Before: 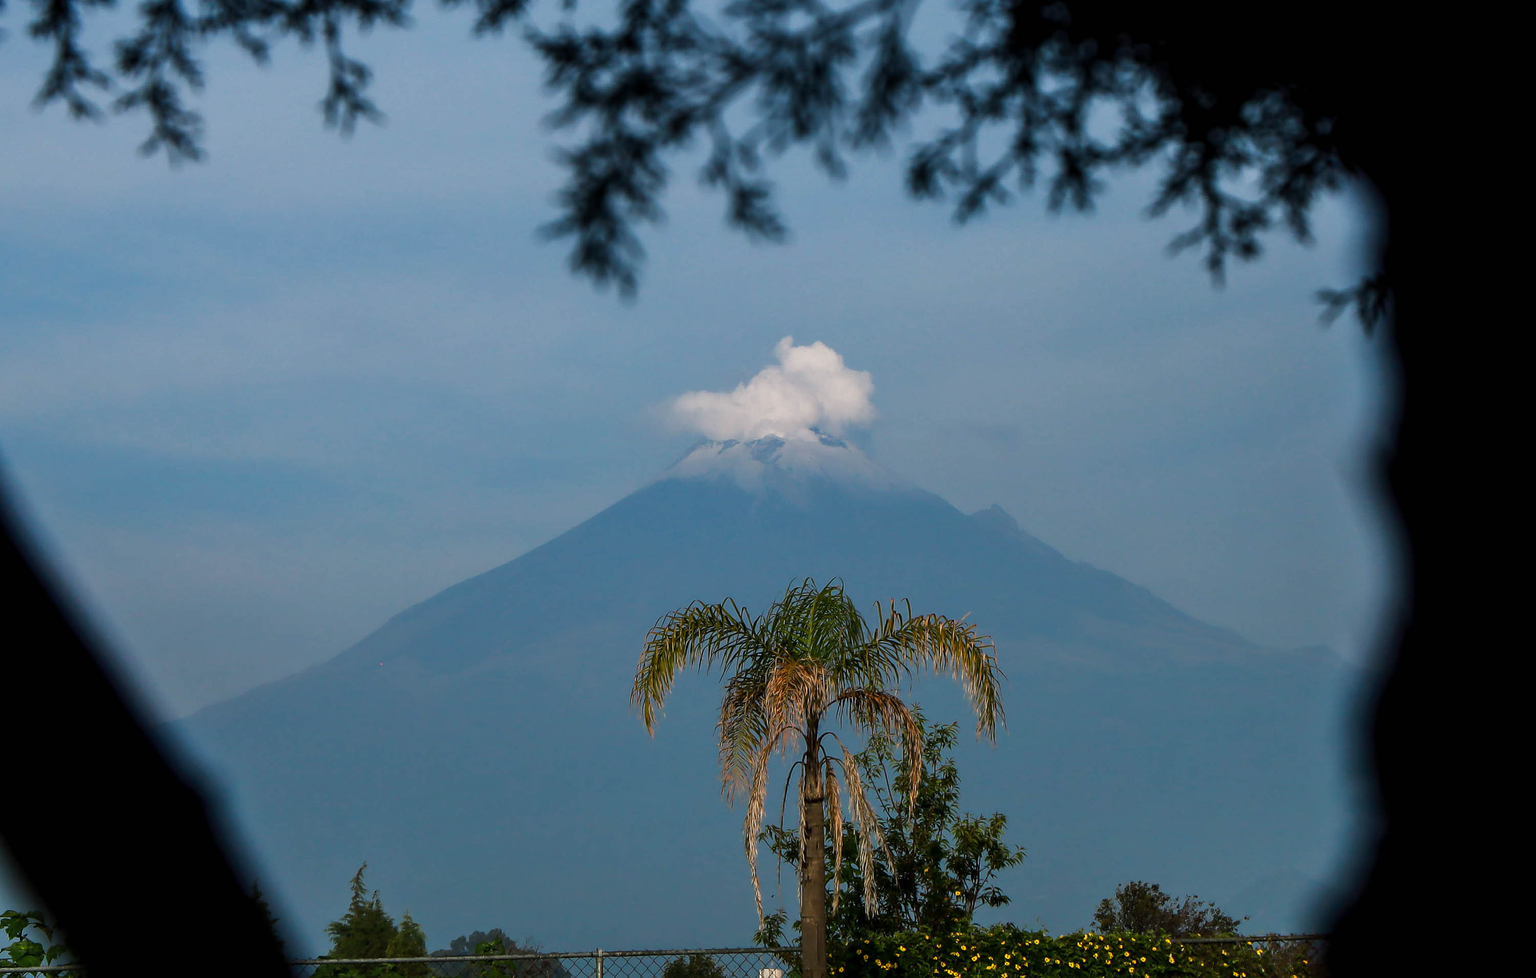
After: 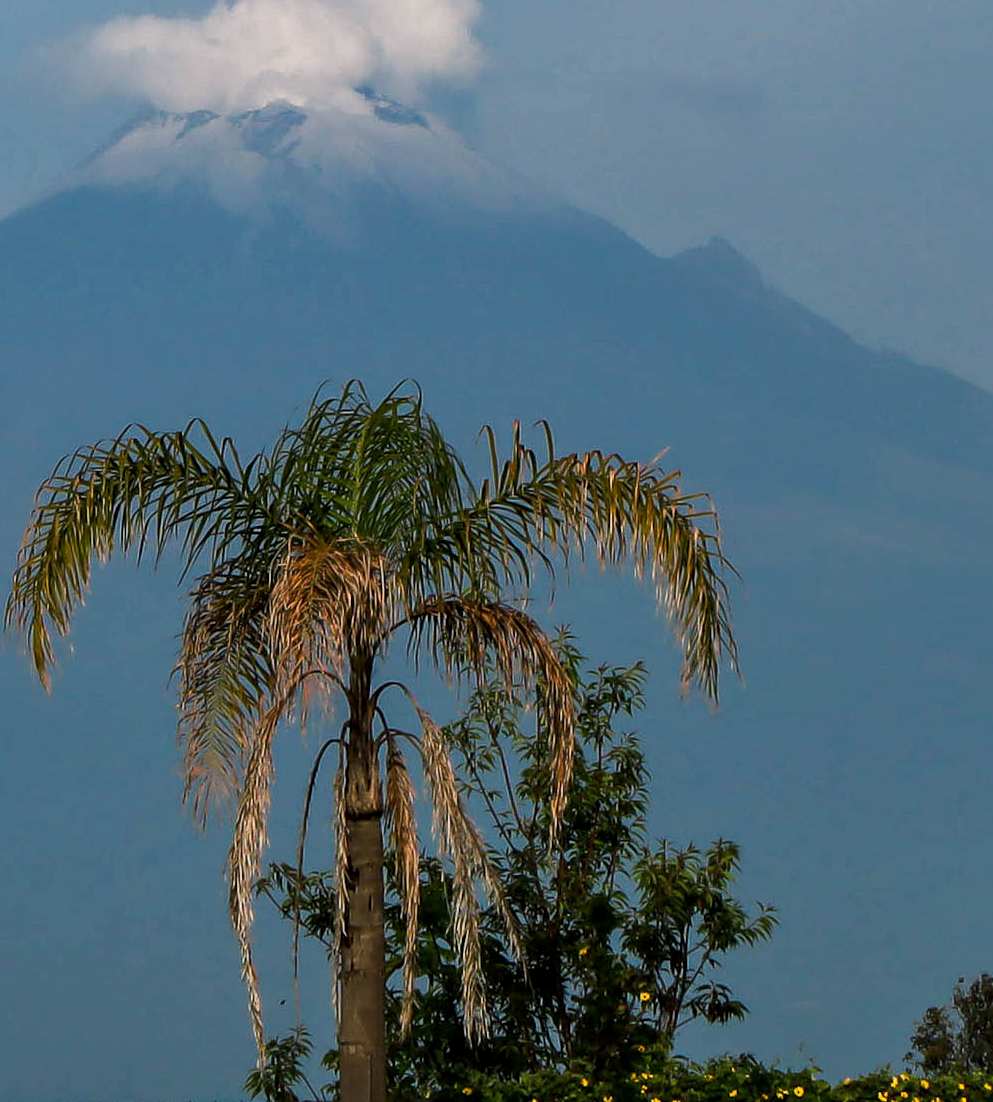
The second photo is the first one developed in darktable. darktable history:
crop: left 40.878%, top 39.176%, right 25.993%, bottom 3.081%
local contrast: highlights 100%, shadows 100%, detail 120%, midtone range 0.2
